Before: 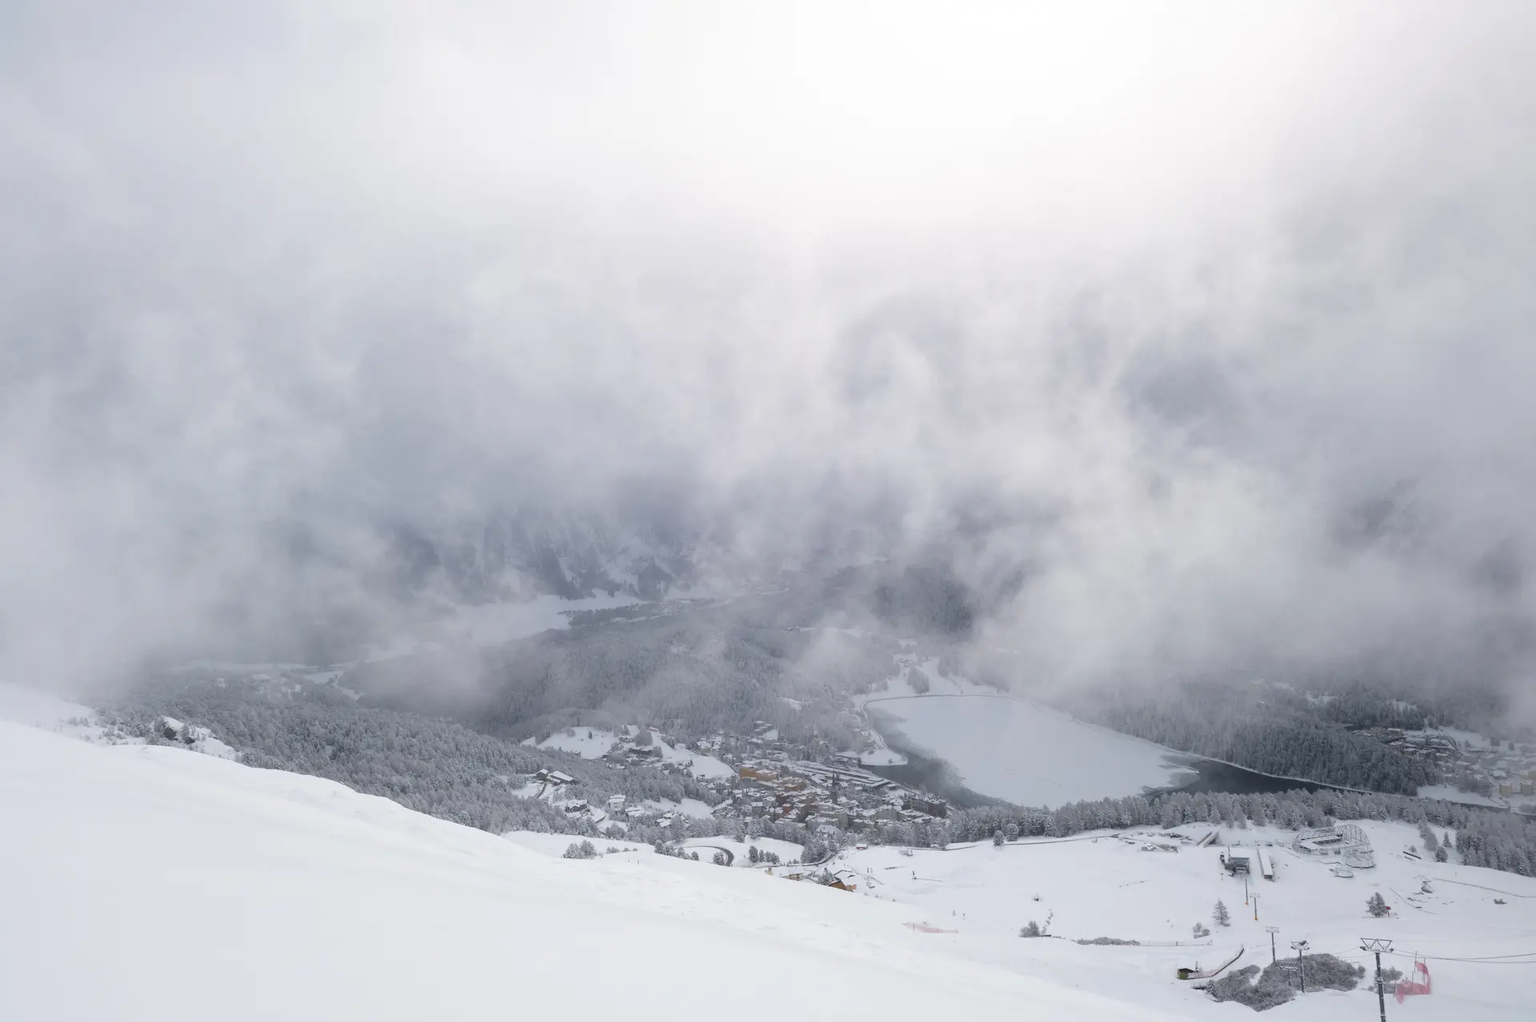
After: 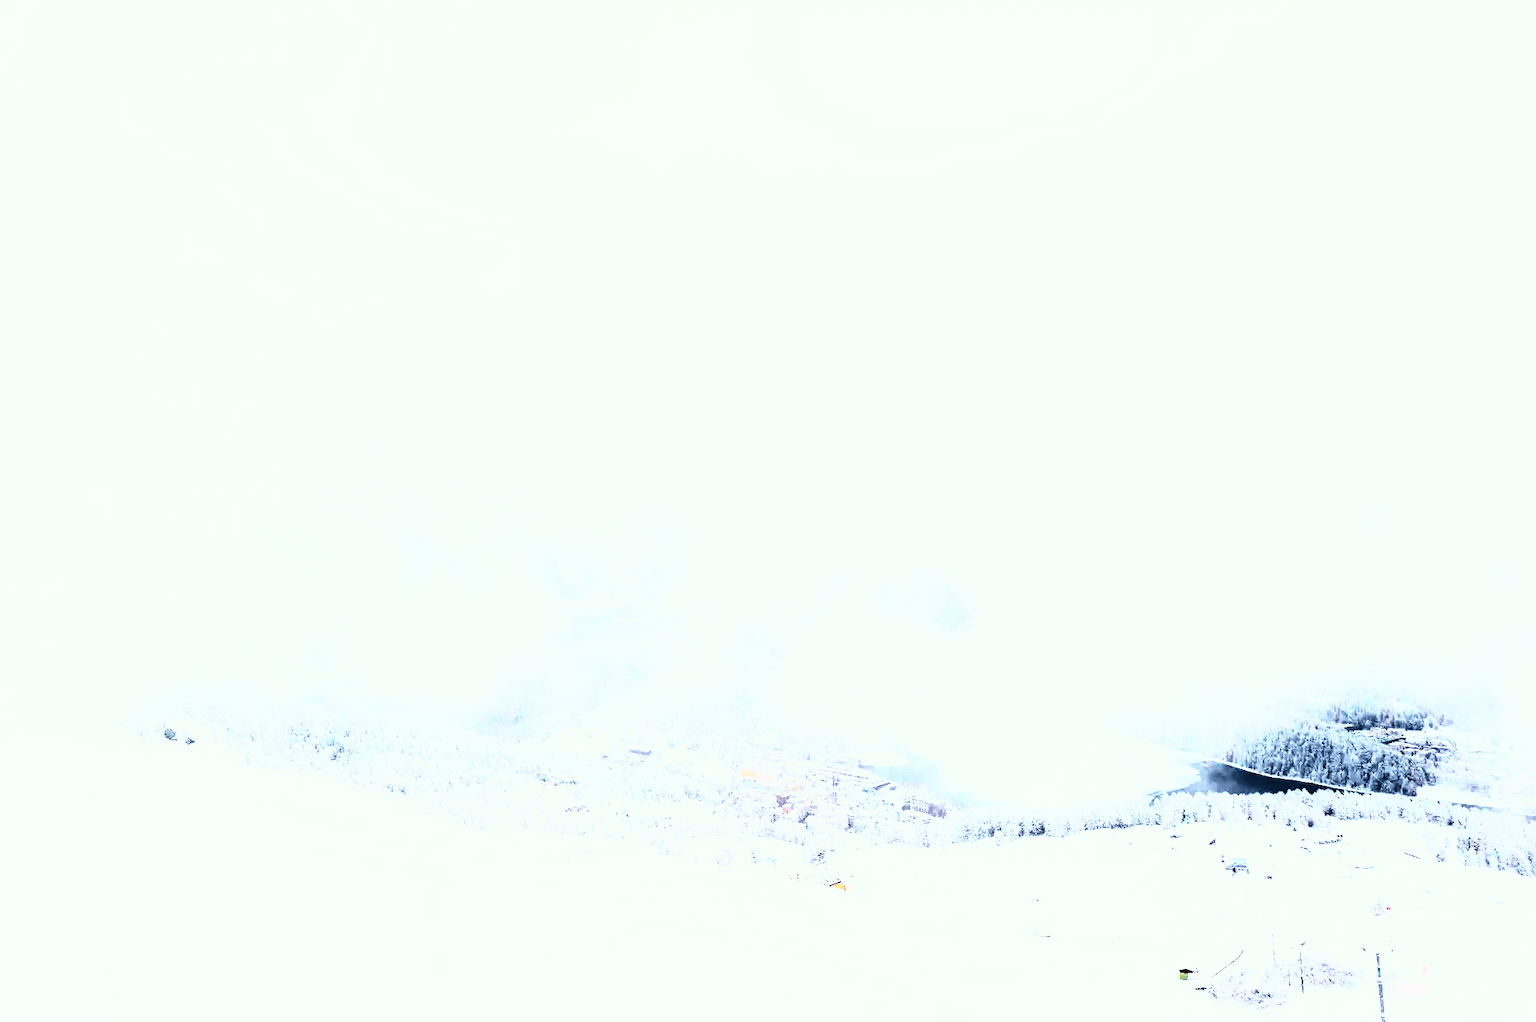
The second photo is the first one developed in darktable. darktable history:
base curve: curves: ch0 [(0, 0) (0.007, 0.004) (0.027, 0.03) (0.046, 0.07) (0.207, 0.54) (0.442, 0.872) (0.673, 0.972) (1, 1)], preserve colors none
color correction: highlights a* -2.68, highlights b* 2.57
tone equalizer: on, module defaults
white balance: red 1.009, blue 1.027
tone curve: curves: ch0 [(0, 0.018) (0.162, 0.128) (0.434, 0.478) (0.667, 0.785) (0.819, 0.943) (1, 0.991)]; ch1 [(0, 0) (0.402, 0.36) (0.476, 0.449) (0.506, 0.505) (0.523, 0.518) (0.582, 0.586) (0.641, 0.668) (0.7, 0.741) (1, 1)]; ch2 [(0, 0) (0.416, 0.403) (0.483, 0.472) (0.503, 0.505) (0.521, 0.519) (0.547, 0.561) (0.597, 0.643) (0.699, 0.759) (0.997, 0.858)], color space Lab, independent channels
rgb curve: curves: ch0 [(0, 0) (0.21, 0.15) (0.24, 0.21) (0.5, 0.75) (0.75, 0.96) (0.89, 0.99) (1, 1)]; ch1 [(0, 0.02) (0.21, 0.13) (0.25, 0.2) (0.5, 0.67) (0.75, 0.9) (0.89, 0.97) (1, 1)]; ch2 [(0, 0.02) (0.21, 0.13) (0.25, 0.2) (0.5, 0.67) (0.75, 0.9) (0.89, 0.97) (1, 1)], compensate middle gray true
color balance rgb: linear chroma grading › global chroma 15%, perceptual saturation grading › global saturation 30%
